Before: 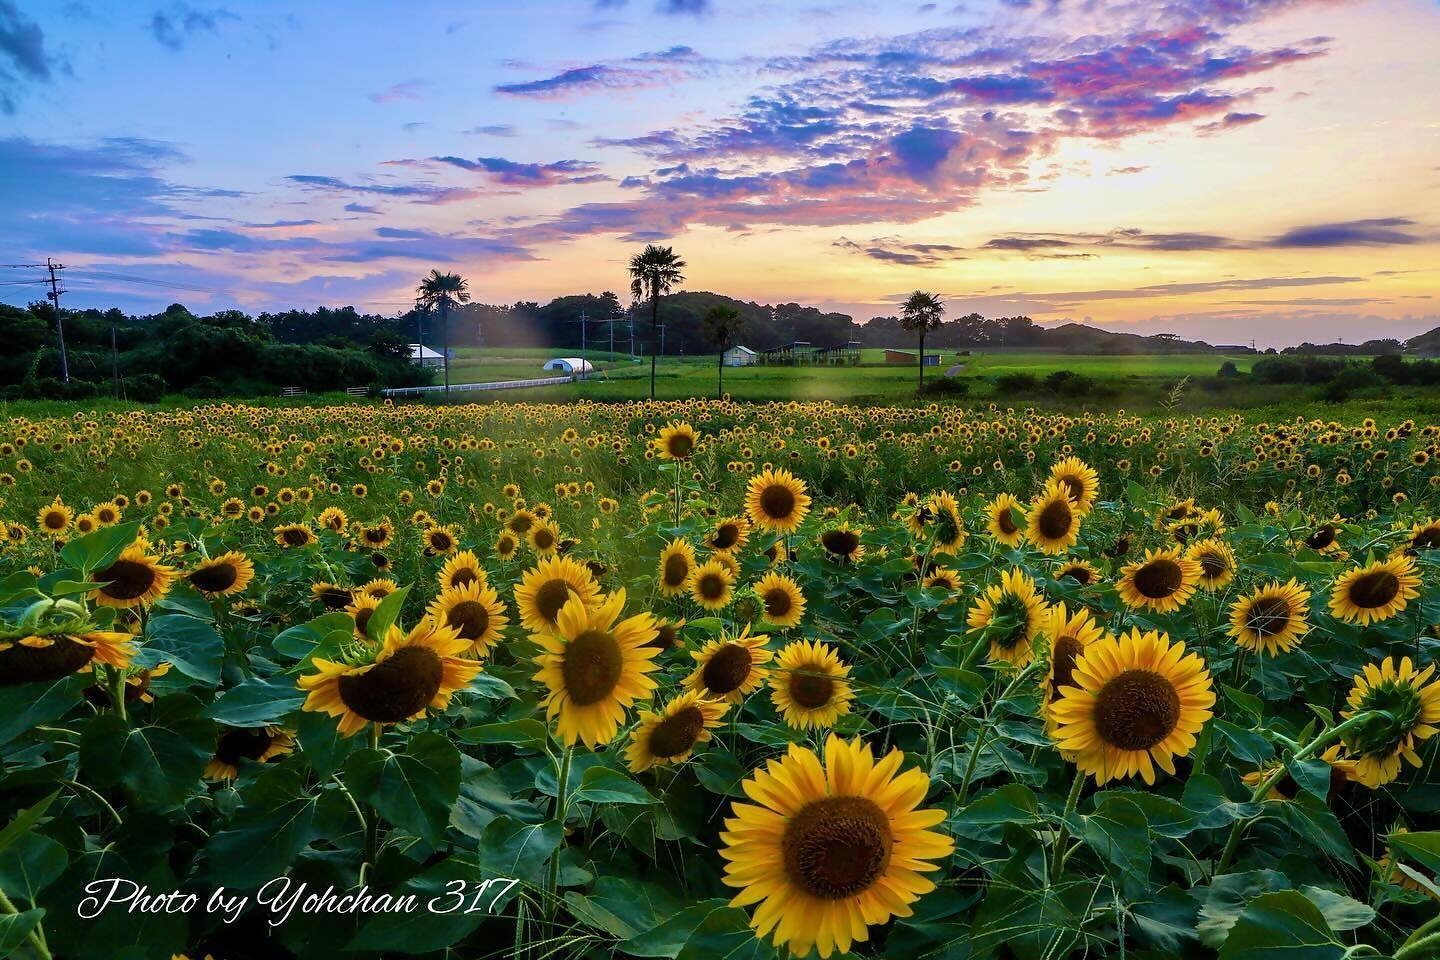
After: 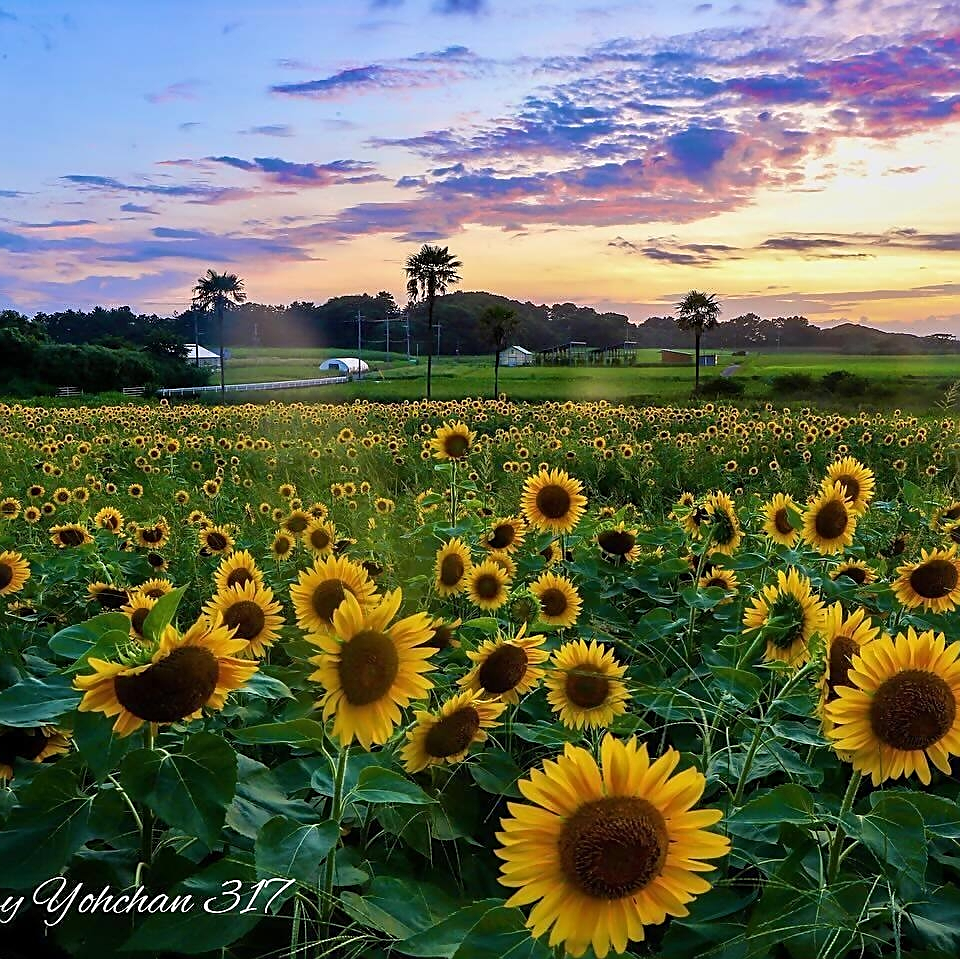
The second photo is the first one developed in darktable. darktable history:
crop and rotate: left 15.563%, right 17.728%
sharpen: on, module defaults
